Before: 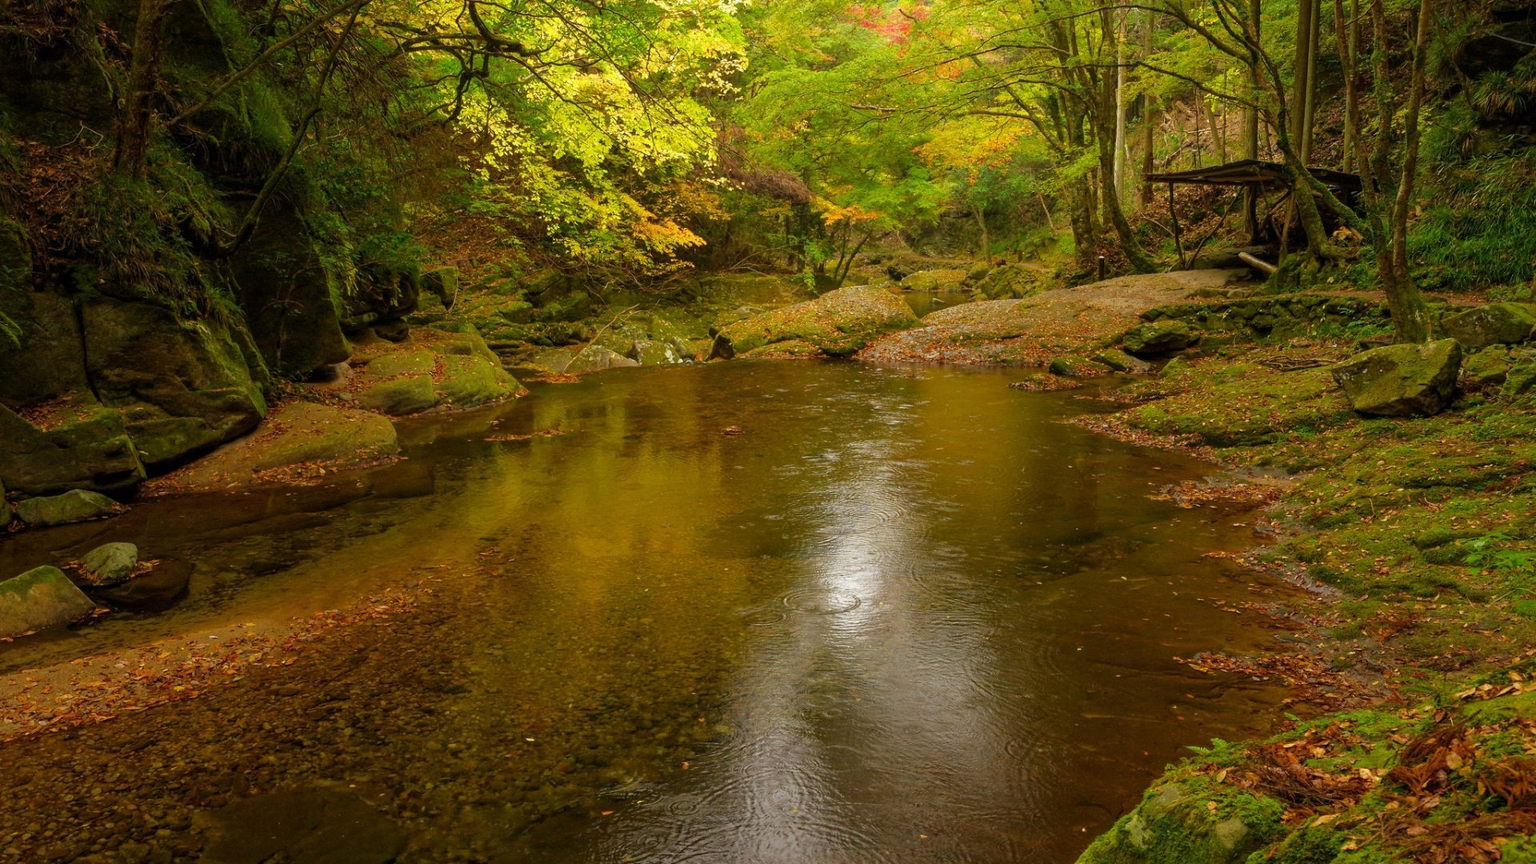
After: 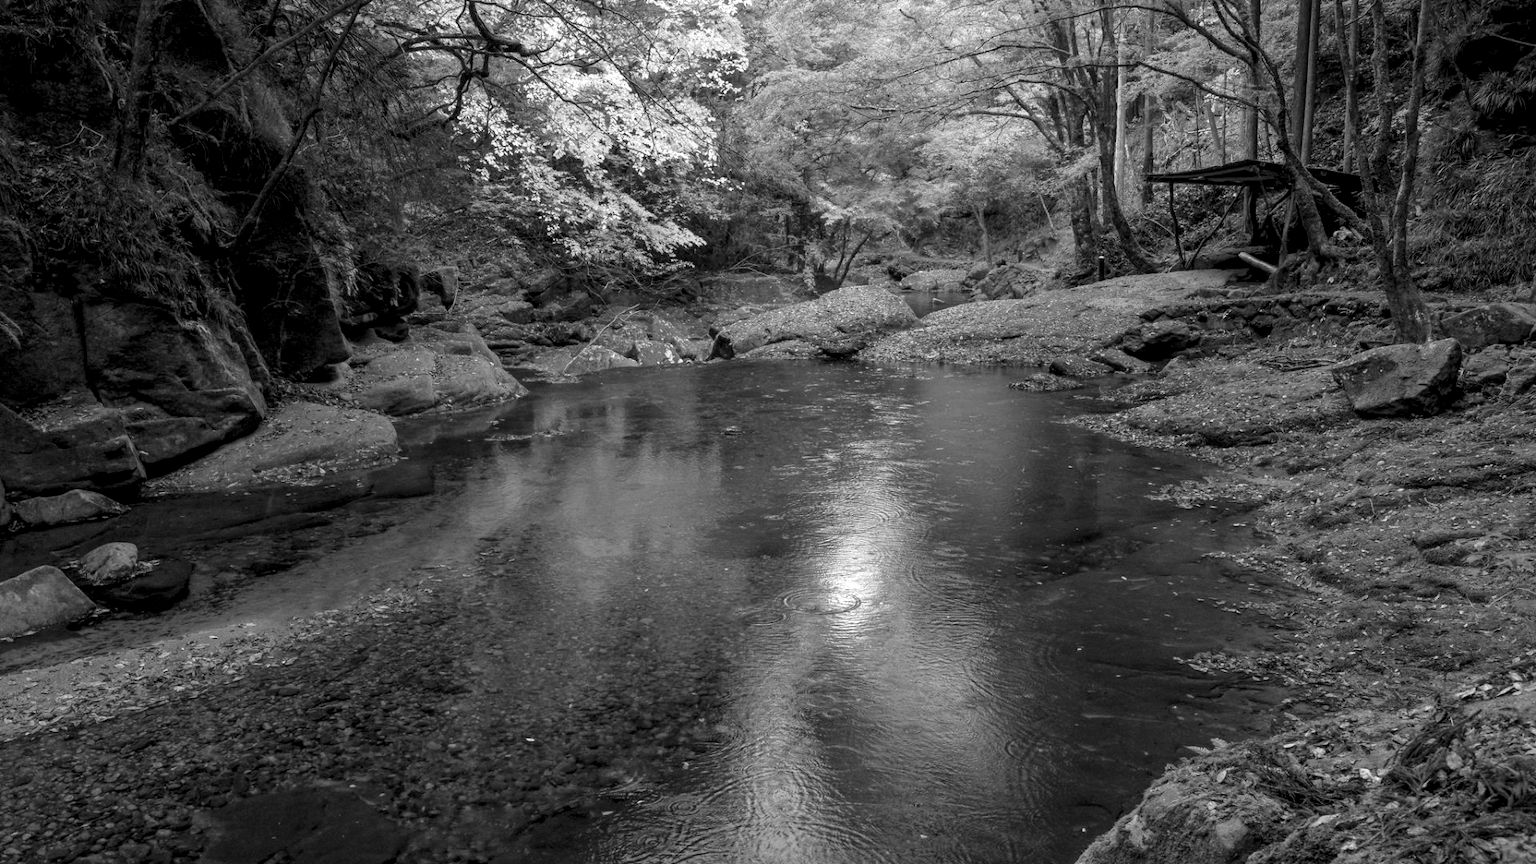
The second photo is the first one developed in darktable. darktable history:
local contrast: highlights 123%, shadows 126%, detail 140%, midtone range 0.254
monochrome: on, module defaults
